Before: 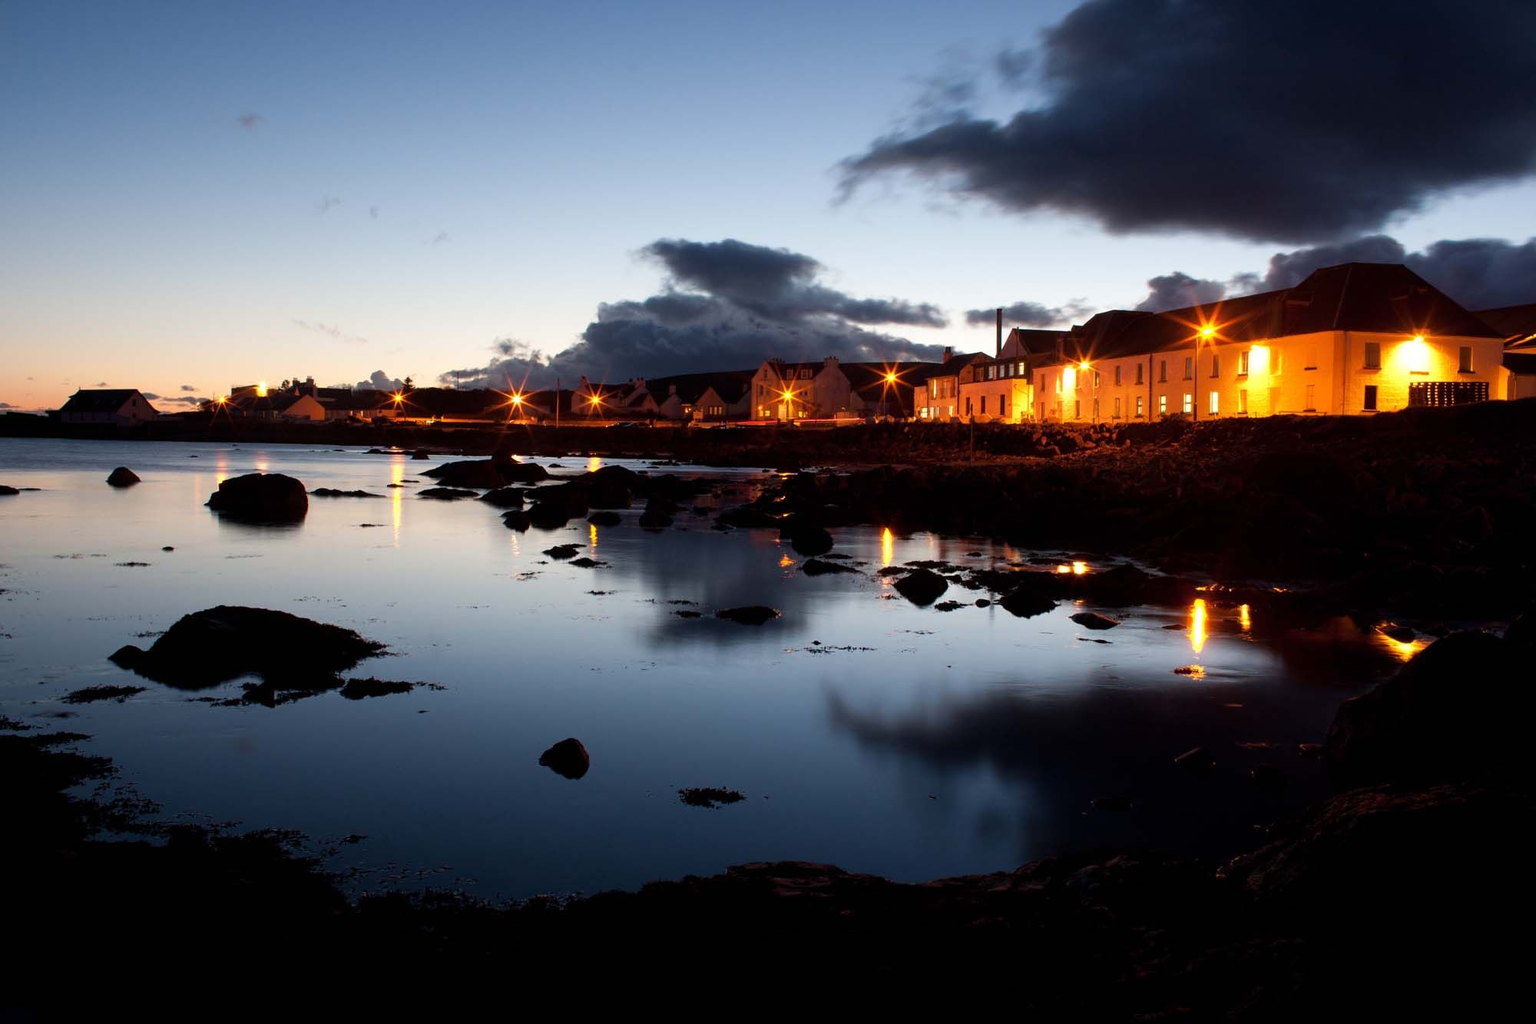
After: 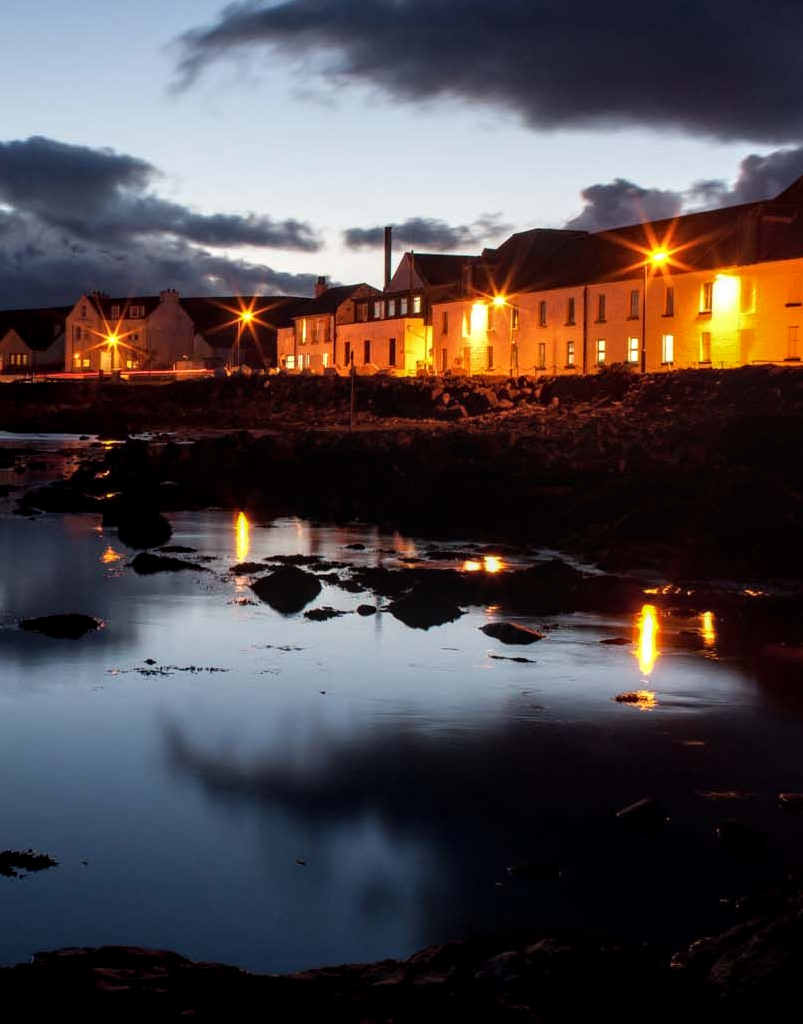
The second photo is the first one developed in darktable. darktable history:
local contrast: on, module defaults
crop: left 45.66%, top 13.193%, right 13.951%, bottom 9.931%
